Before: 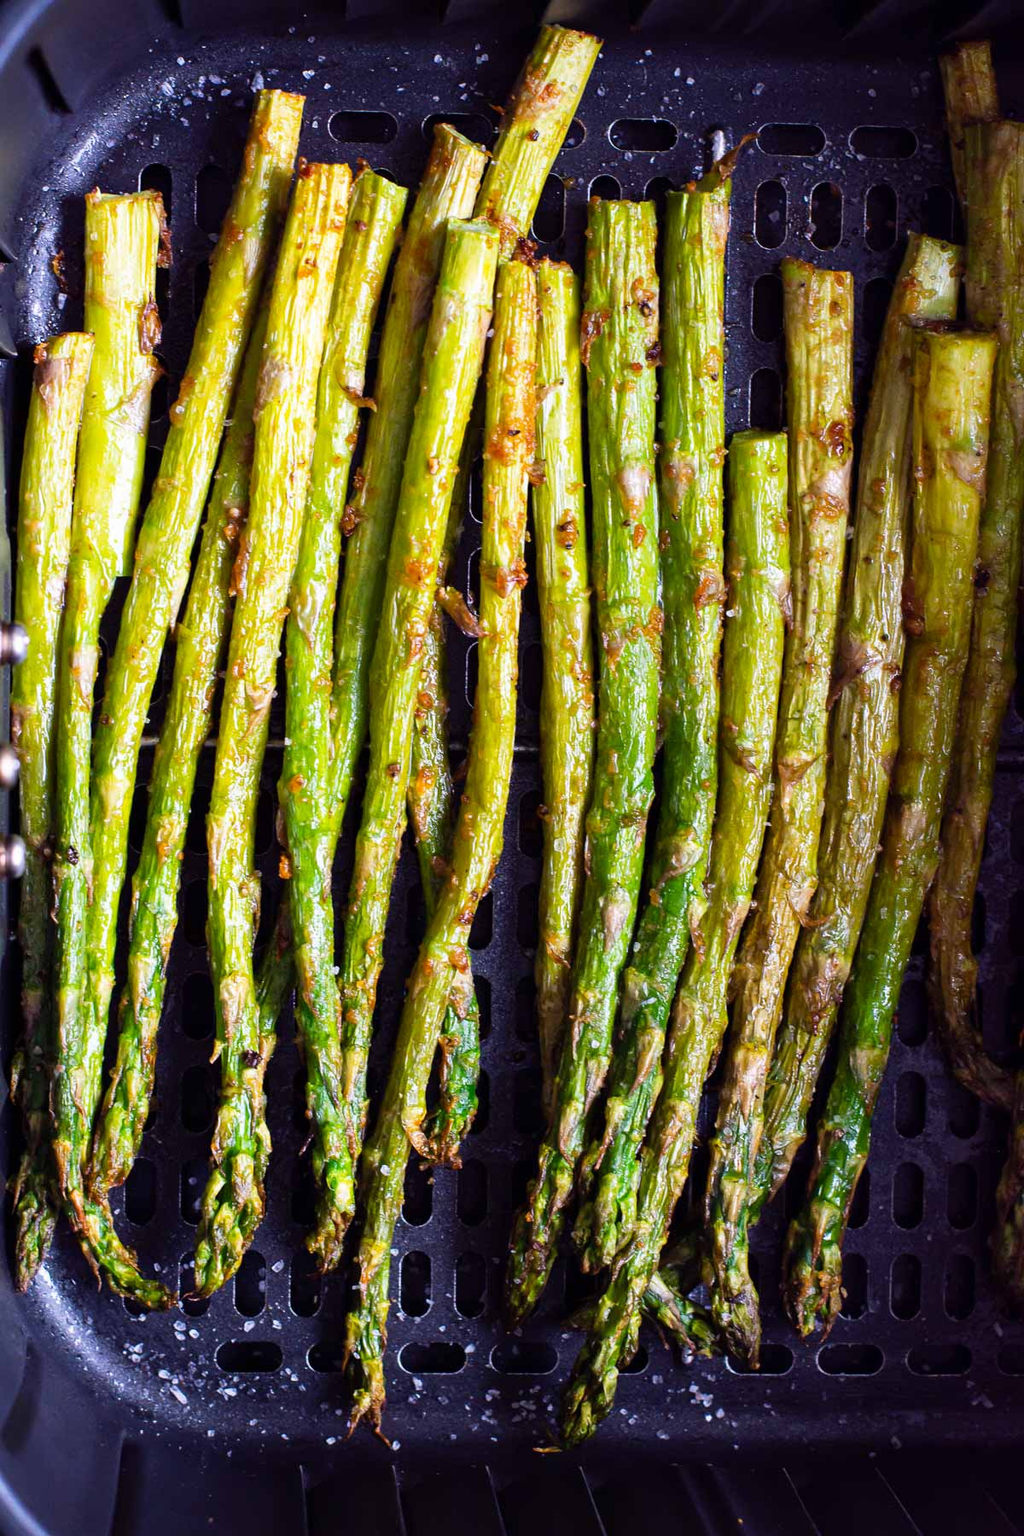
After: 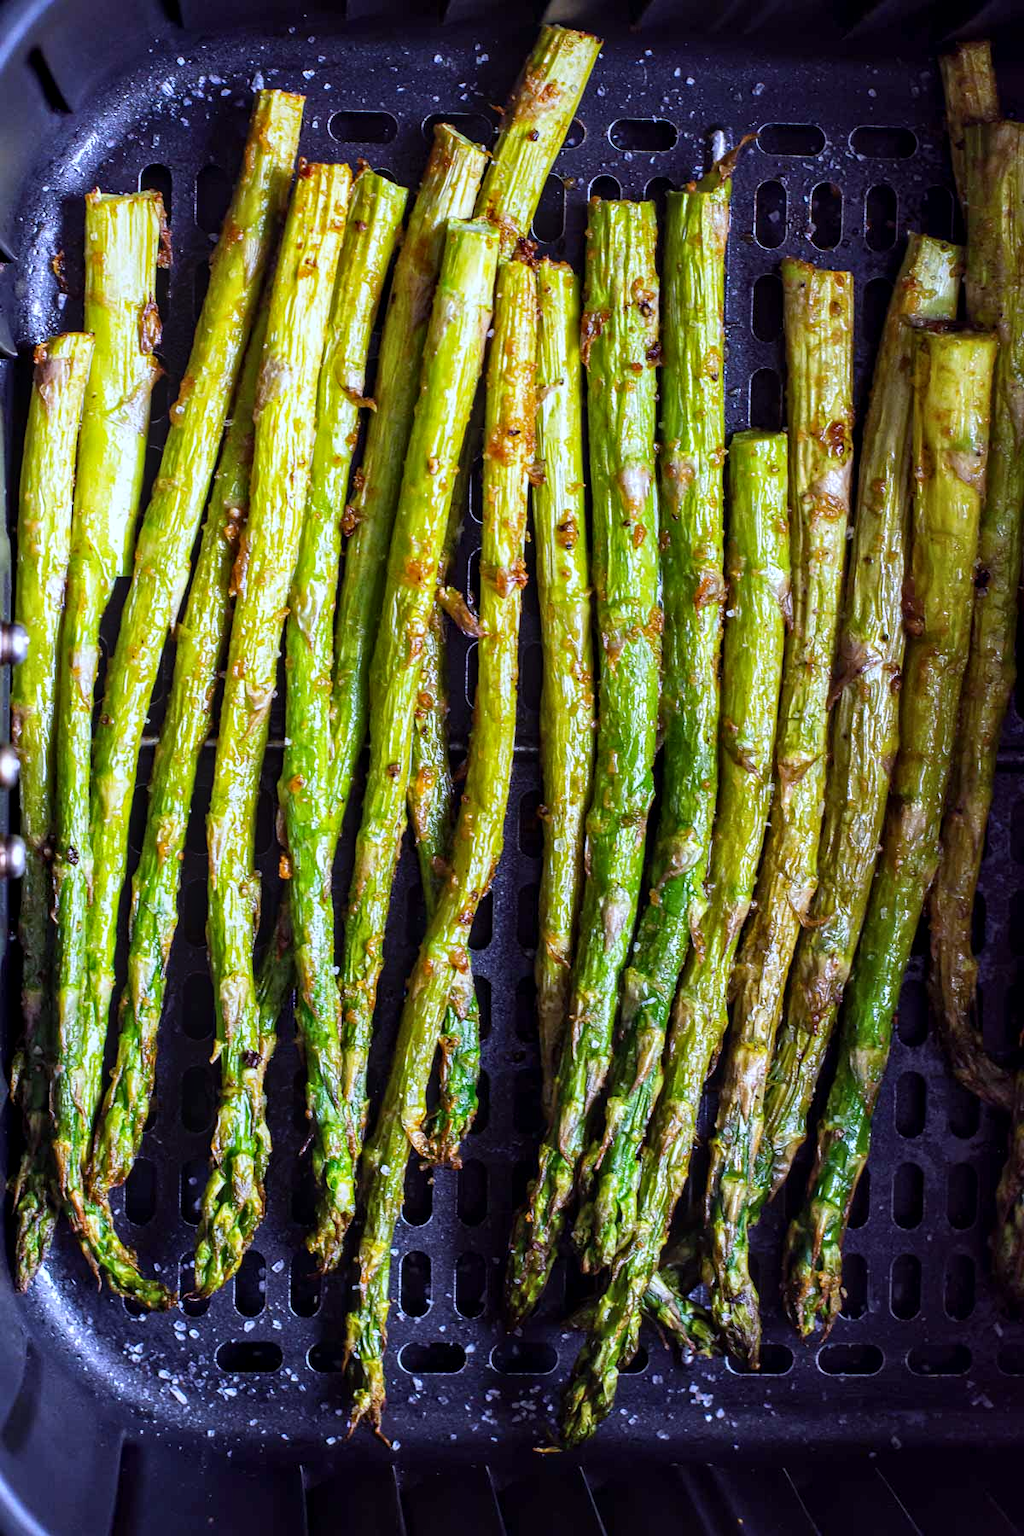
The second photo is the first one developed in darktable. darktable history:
local contrast: detail 130%
white balance: red 0.924, blue 1.095
